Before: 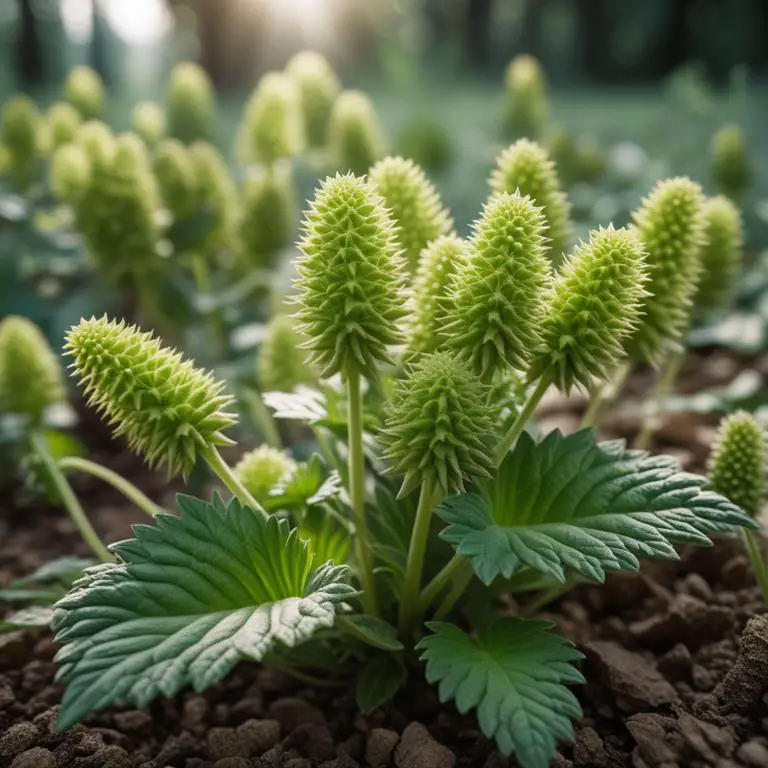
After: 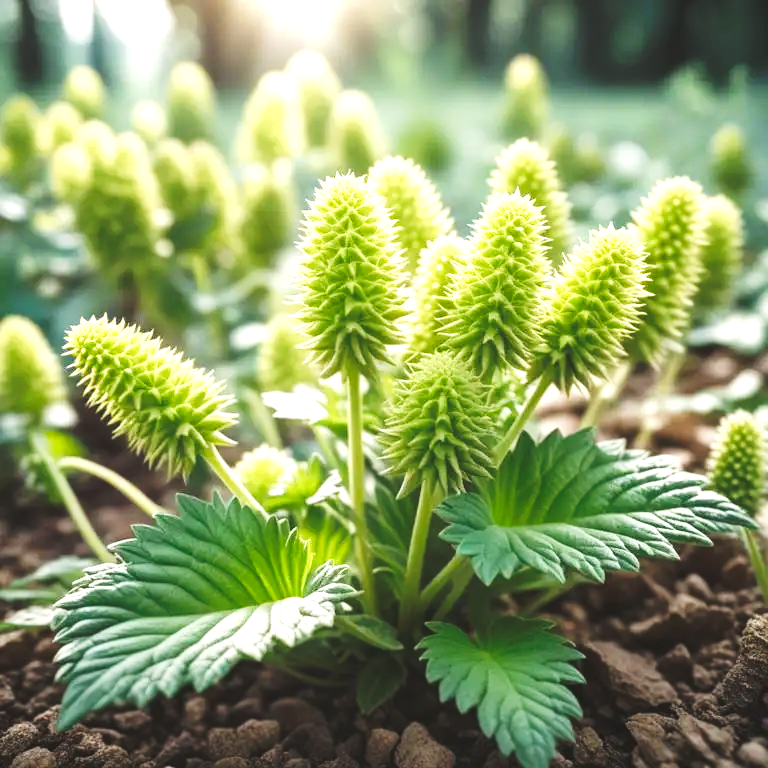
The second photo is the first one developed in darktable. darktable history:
tone curve: curves: ch0 [(0, 0) (0.003, 0.077) (0.011, 0.089) (0.025, 0.105) (0.044, 0.122) (0.069, 0.134) (0.1, 0.151) (0.136, 0.171) (0.177, 0.198) (0.224, 0.23) (0.277, 0.273) (0.335, 0.343) (0.399, 0.422) (0.468, 0.508) (0.543, 0.601) (0.623, 0.695) (0.709, 0.782) (0.801, 0.866) (0.898, 0.934) (1, 1)], preserve colors none
exposure: black level correction 0, exposure 1.198 EV, compensate exposure bias true, compensate highlight preservation false
